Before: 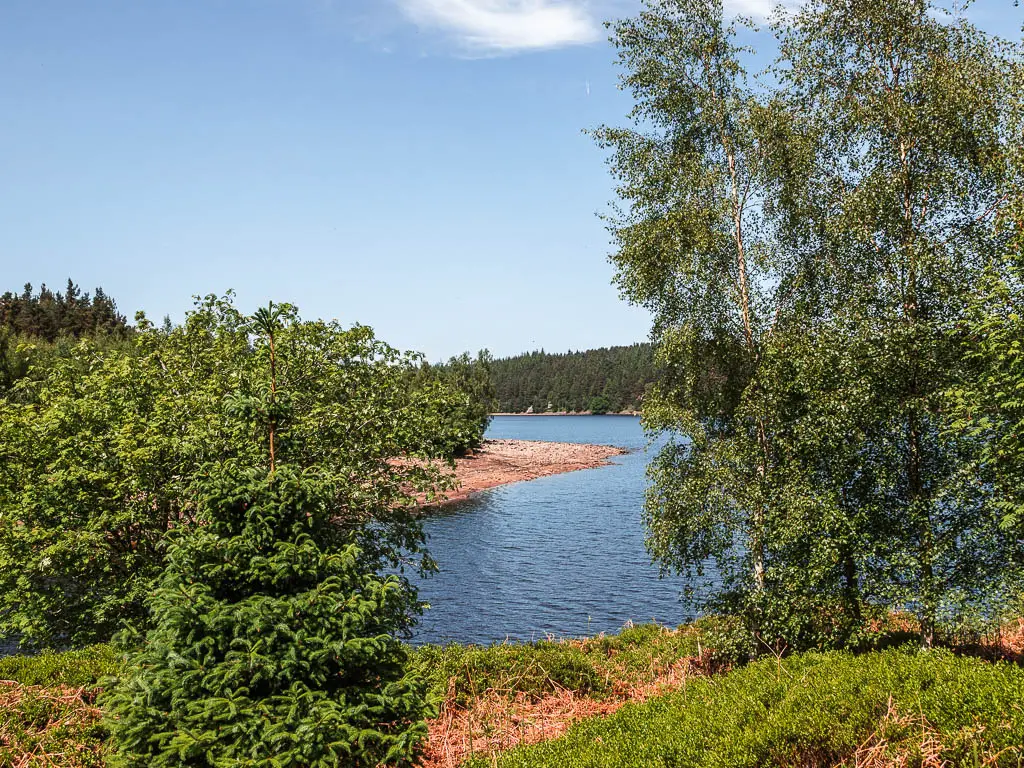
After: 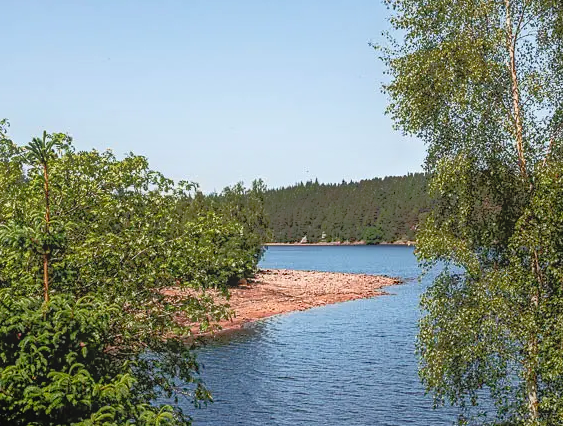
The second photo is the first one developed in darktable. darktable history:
tone equalizer: -8 EV -0.522 EV, -7 EV -0.288 EV, -6 EV -0.122 EV, -5 EV 0.414 EV, -4 EV 0.985 EV, -3 EV 0.797 EV, -2 EV -0.014 EV, -1 EV 0.134 EV, +0 EV -0.015 EV
crop and rotate: left 22.166%, top 22.261%, right 22.765%, bottom 22.194%
contrast equalizer: y [[0.439, 0.44, 0.442, 0.457, 0.493, 0.498], [0.5 ×6], [0.5 ×6], [0 ×6], [0 ×6]]
haze removal: adaptive false
